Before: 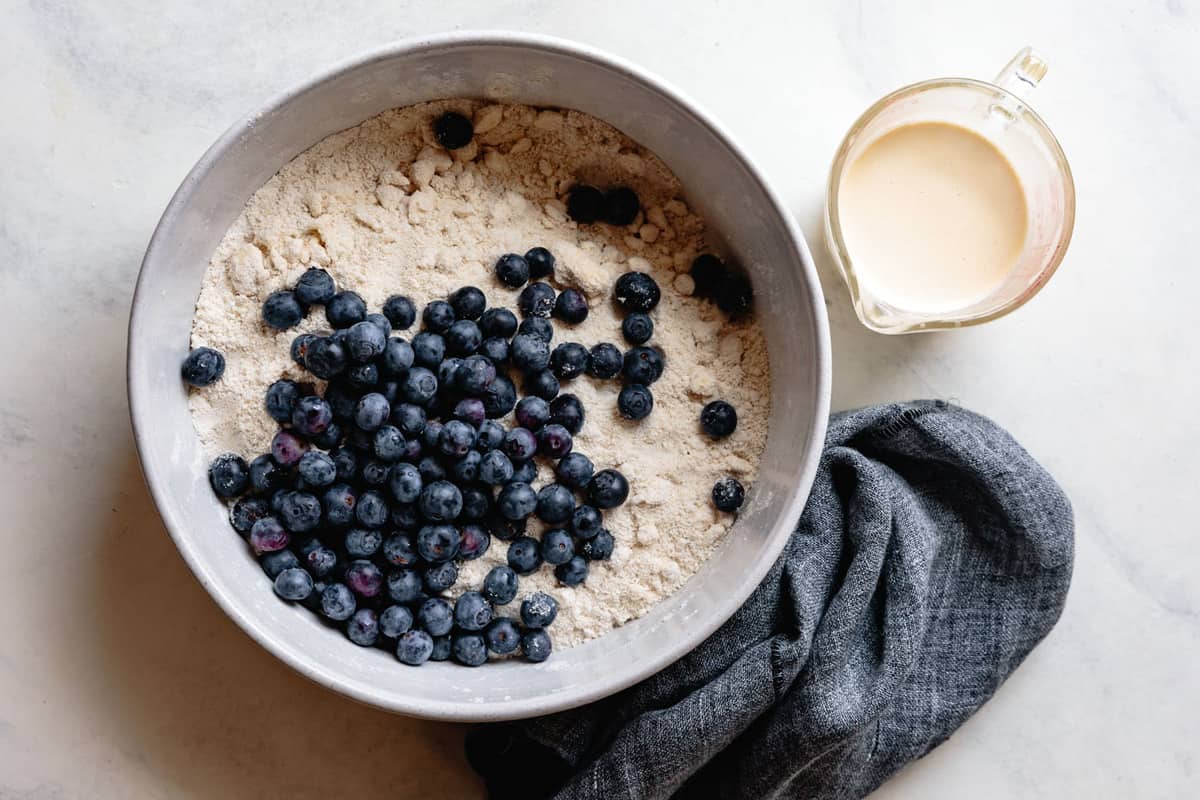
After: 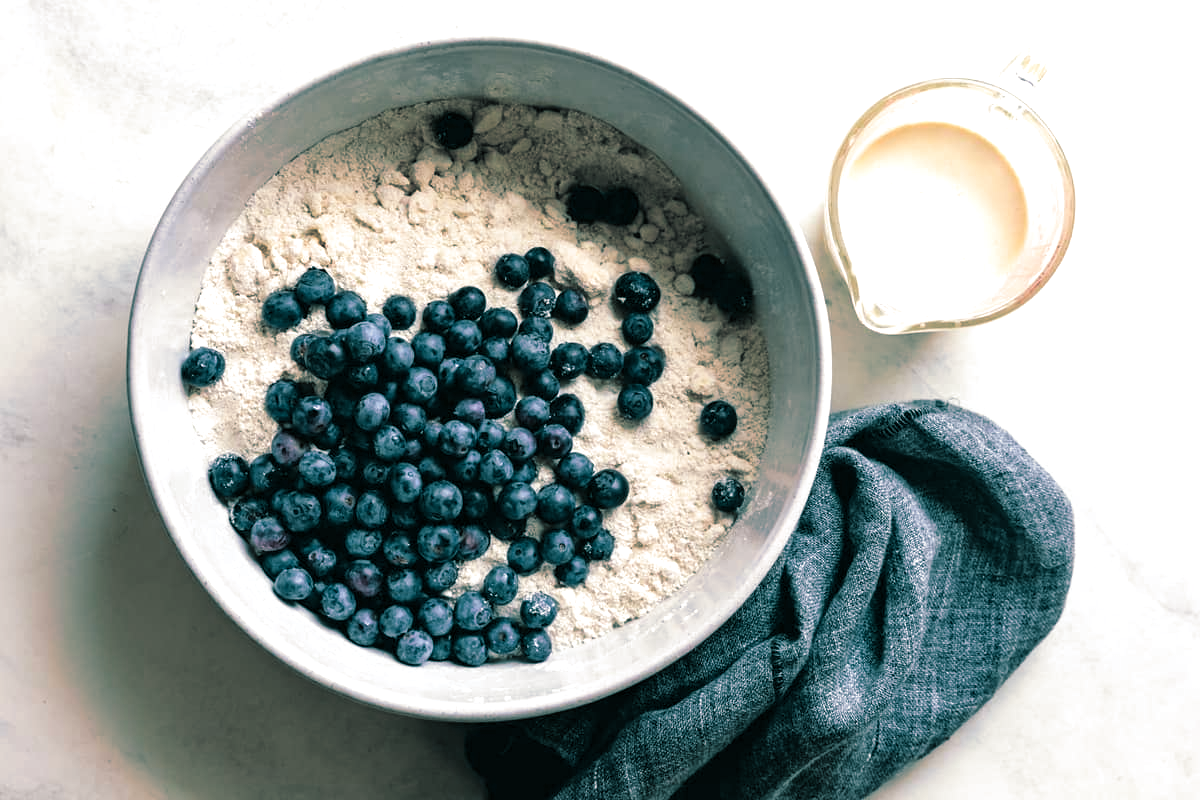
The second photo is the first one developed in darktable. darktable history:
color balance rgb: perceptual saturation grading › global saturation 25%, perceptual saturation grading › highlights -50%, perceptual saturation grading › shadows 30%, perceptual brilliance grading › global brilliance 12%, global vibrance 20%
split-toning: shadows › hue 186.43°, highlights › hue 49.29°, compress 30.29%
